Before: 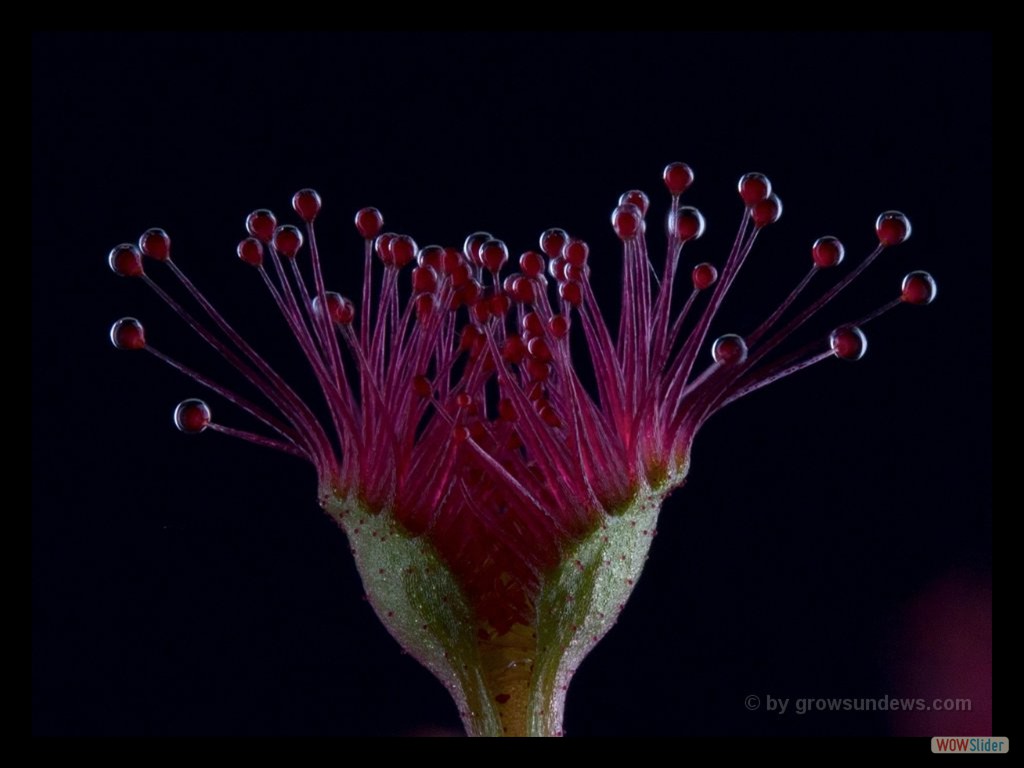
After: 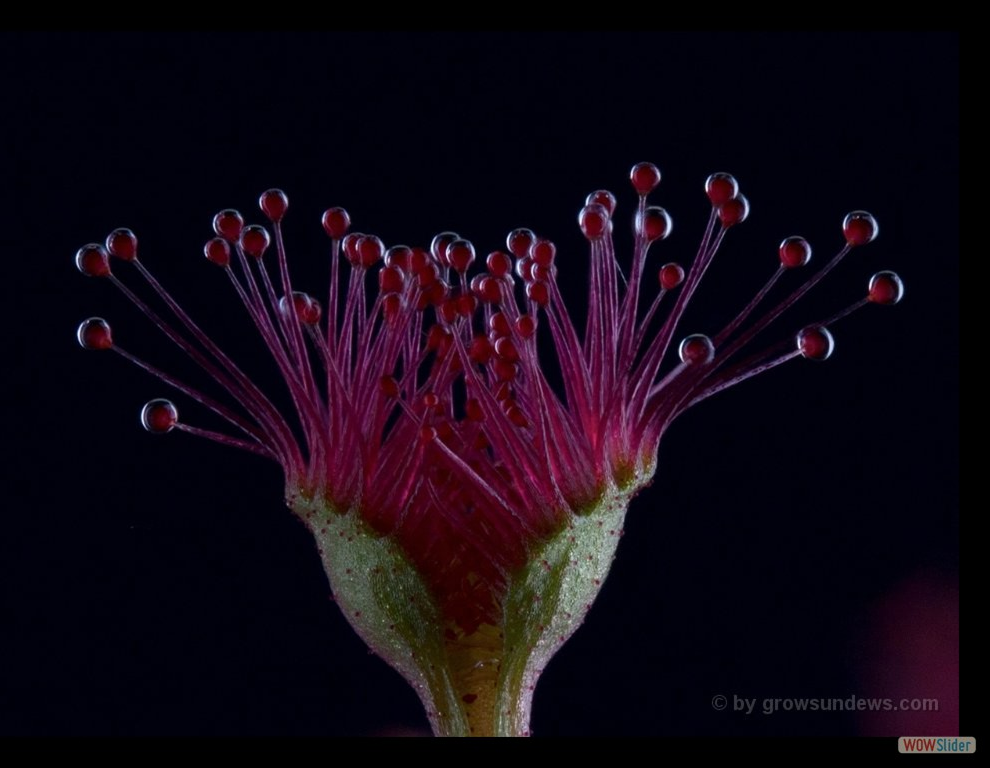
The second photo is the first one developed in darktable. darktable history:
crop and rotate: left 3.284%
